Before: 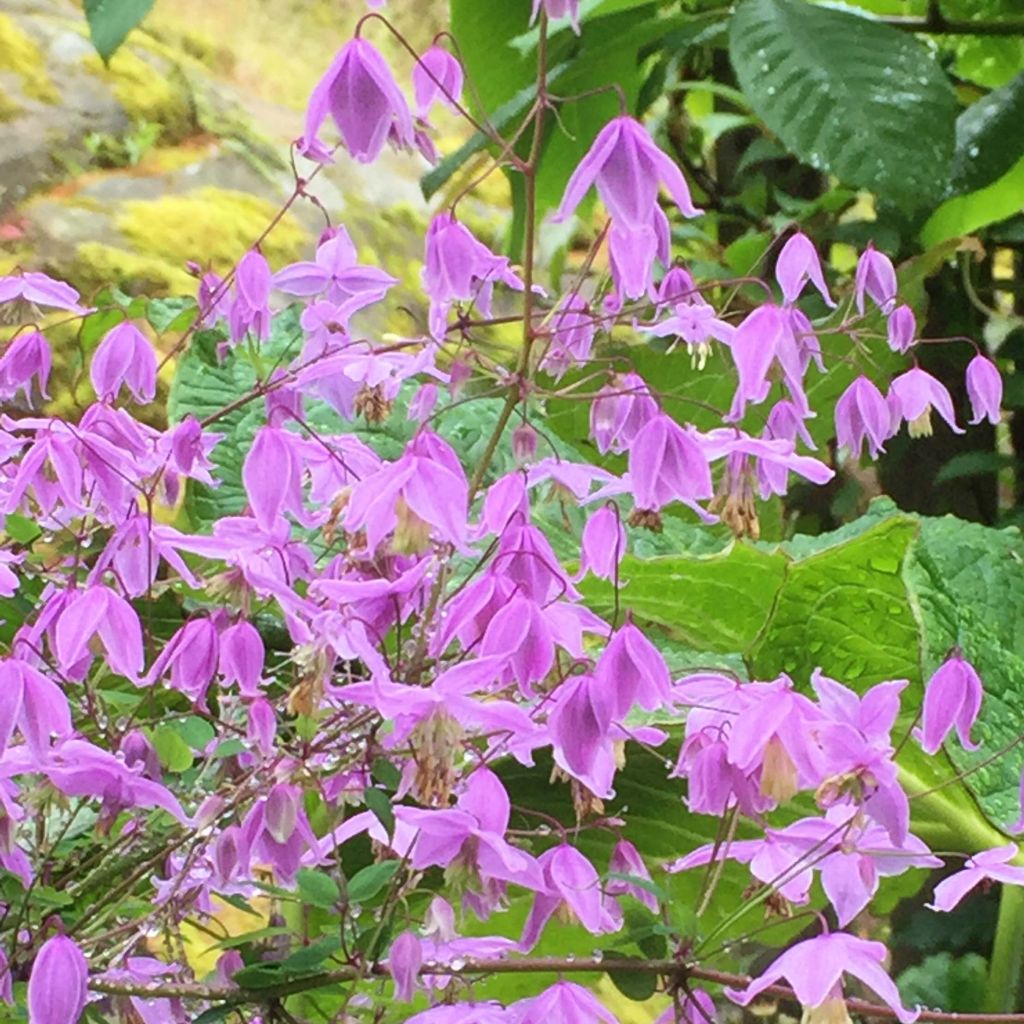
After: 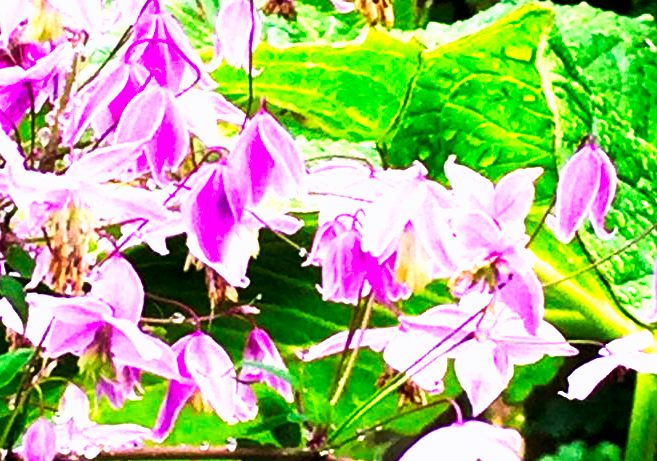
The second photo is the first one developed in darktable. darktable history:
crop and rotate: left 35.837%, top 50.034%, bottom 4.943%
tone curve: curves: ch0 [(0, 0) (0.003, 0) (0.011, 0) (0.025, 0) (0.044, 0.001) (0.069, 0.003) (0.1, 0.003) (0.136, 0.006) (0.177, 0.014) (0.224, 0.056) (0.277, 0.128) (0.335, 0.218) (0.399, 0.346) (0.468, 0.512) (0.543, 0.713) (0.623, 0.898) (0.709, 0.987) (0.801, 0.99) (0.898, 0.99) (1, 1)], preserve colors none
